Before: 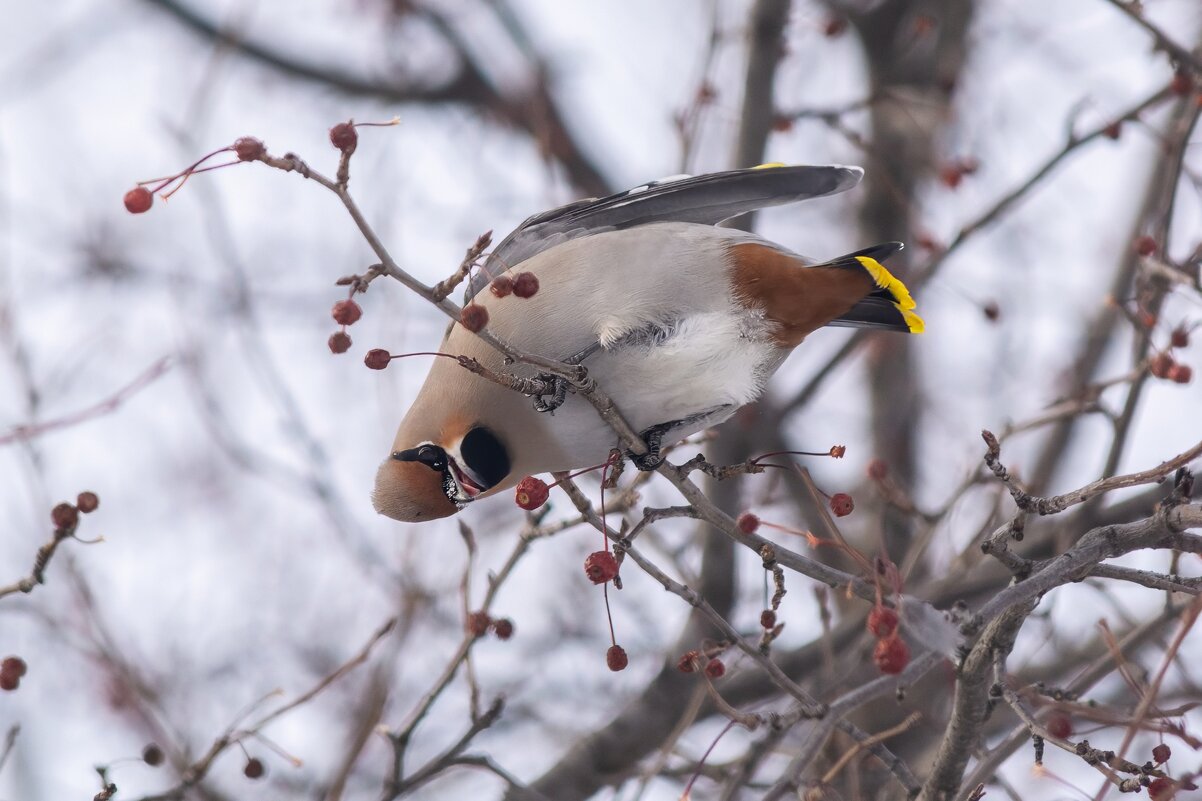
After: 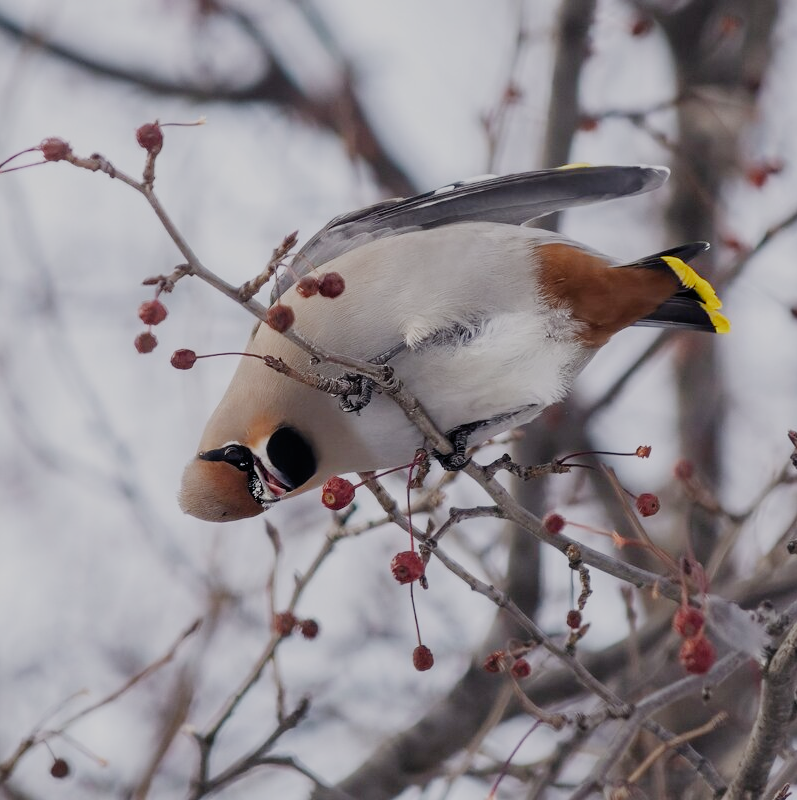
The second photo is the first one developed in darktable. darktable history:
filmic rgb: black relative exposure -7.09 EV, white relative exposure 5.34 EV, hardness 3.02, preserve chrominance no, color science v5 (2021)
crop and rotate: left 16.151%, right 17.523%
